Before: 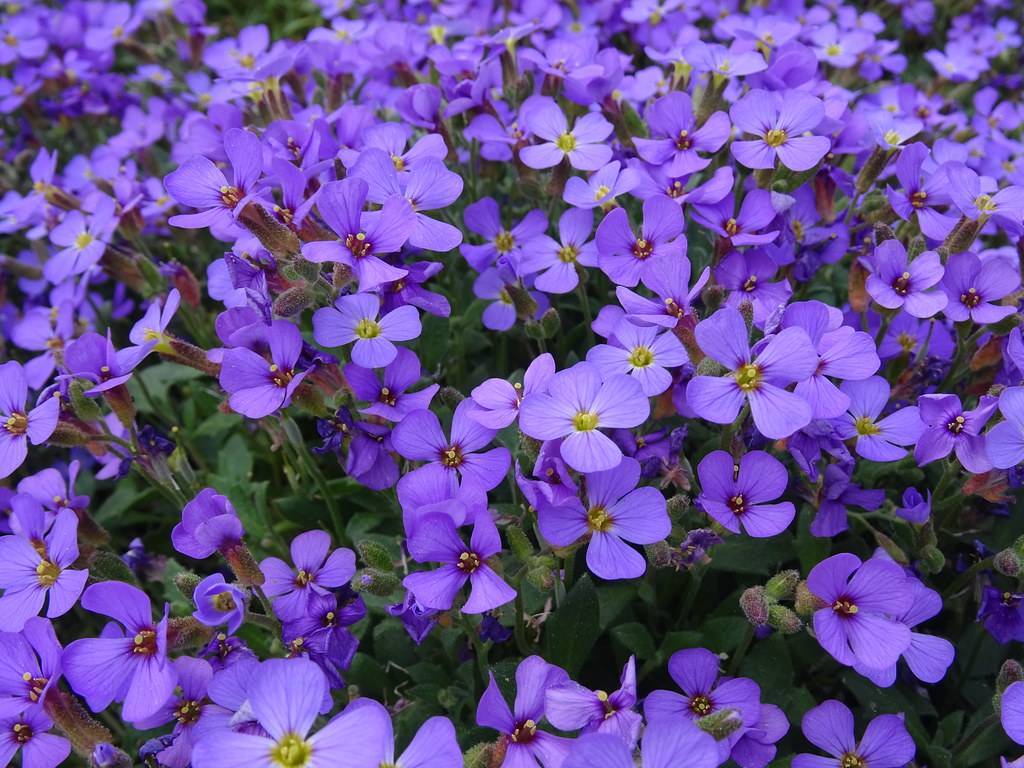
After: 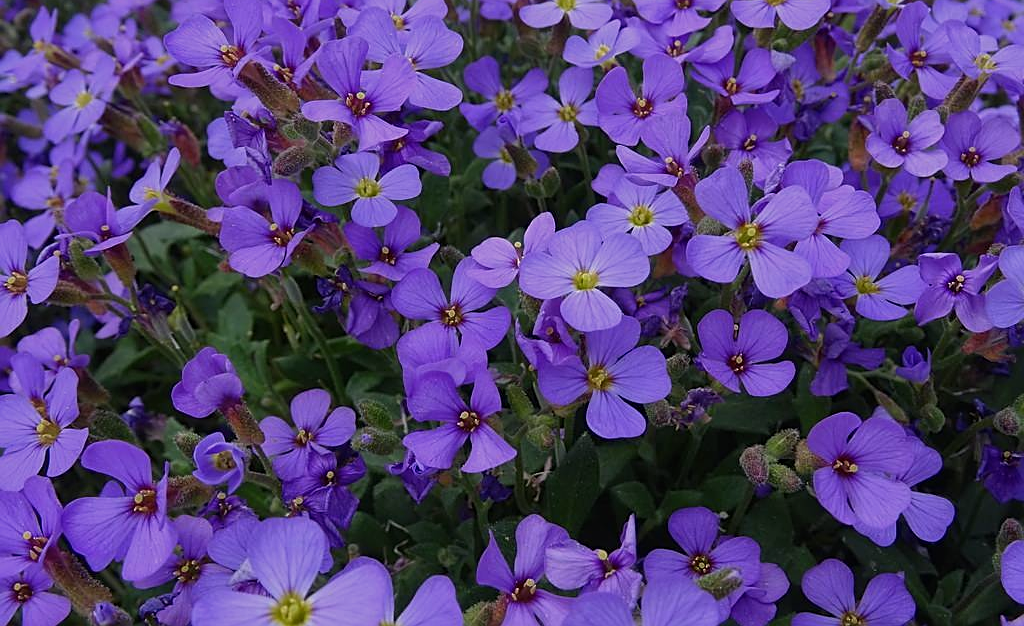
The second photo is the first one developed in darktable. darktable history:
crop and rotate: top 18.45%
sharpen: on, module defaults
exposure: exposure -0.491 EV, compensate exposure bias true, compensate highlight preservation false
